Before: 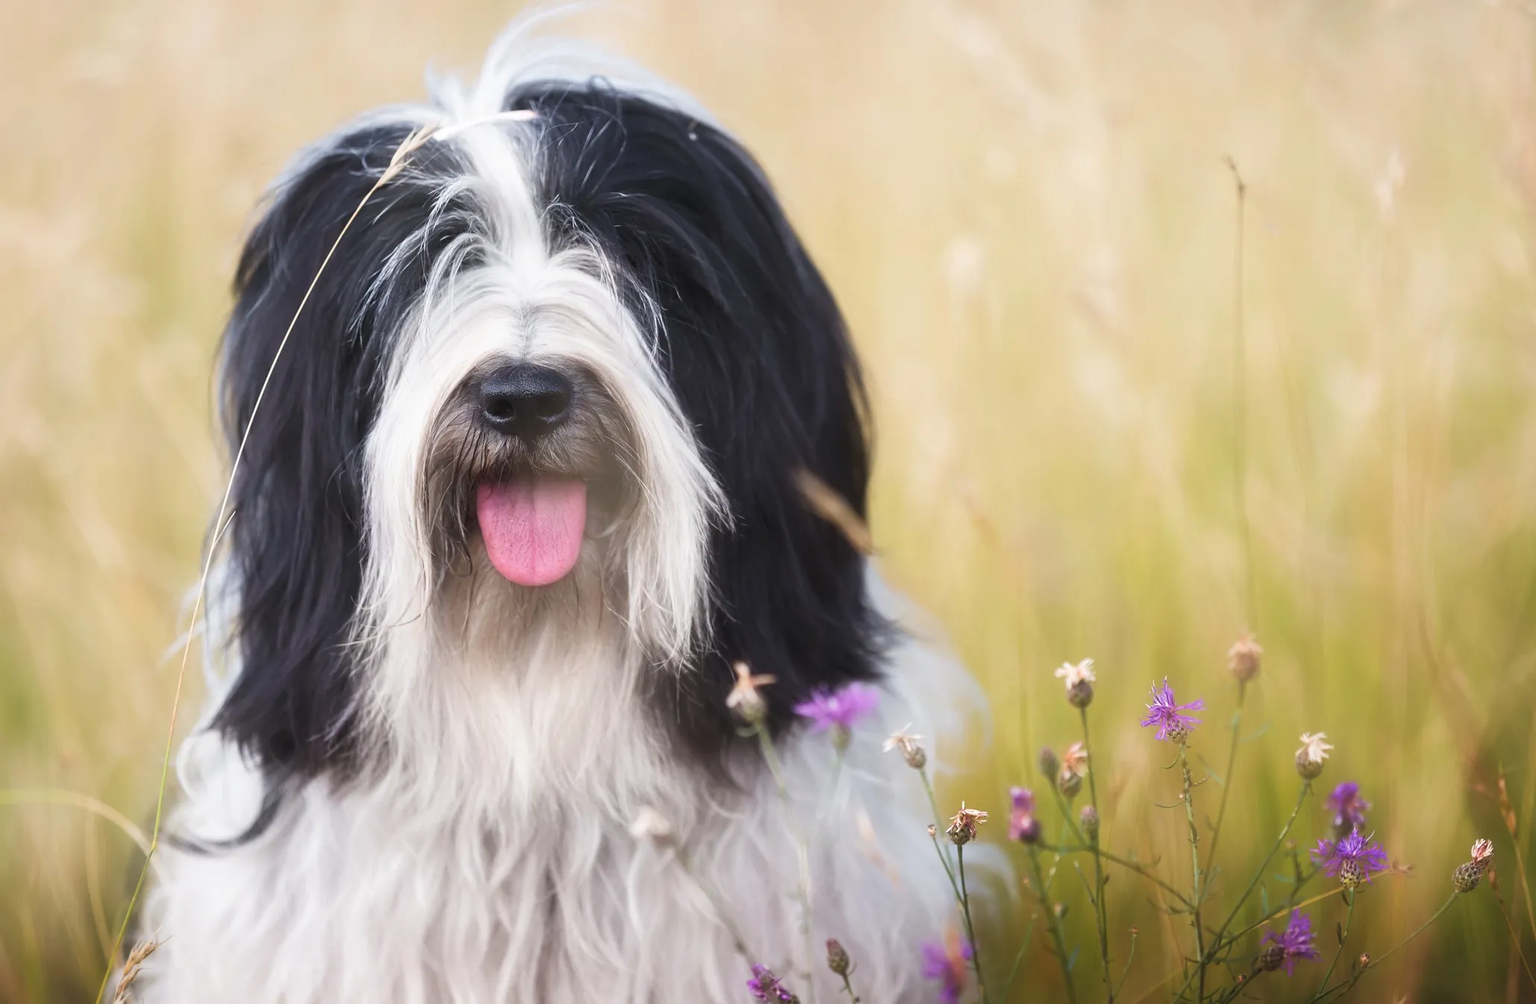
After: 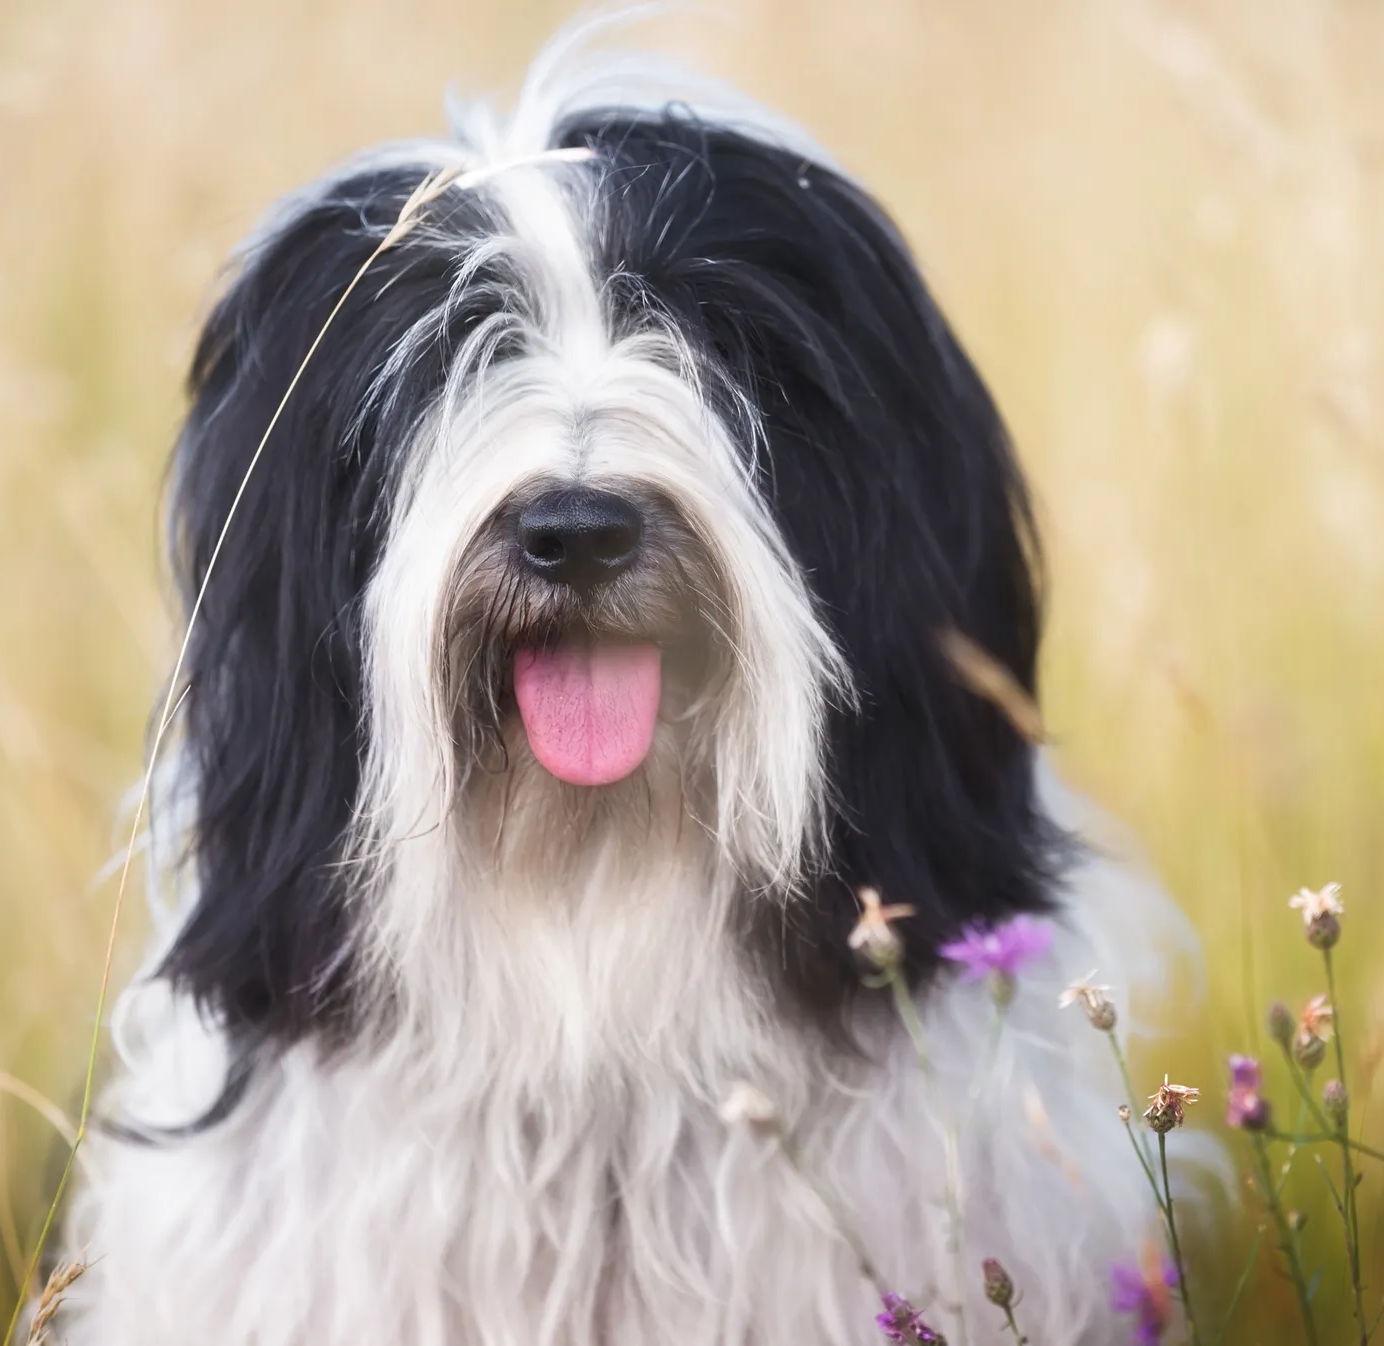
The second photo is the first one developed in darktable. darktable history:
crop and rotate: left 6.151%, right 26.617%
